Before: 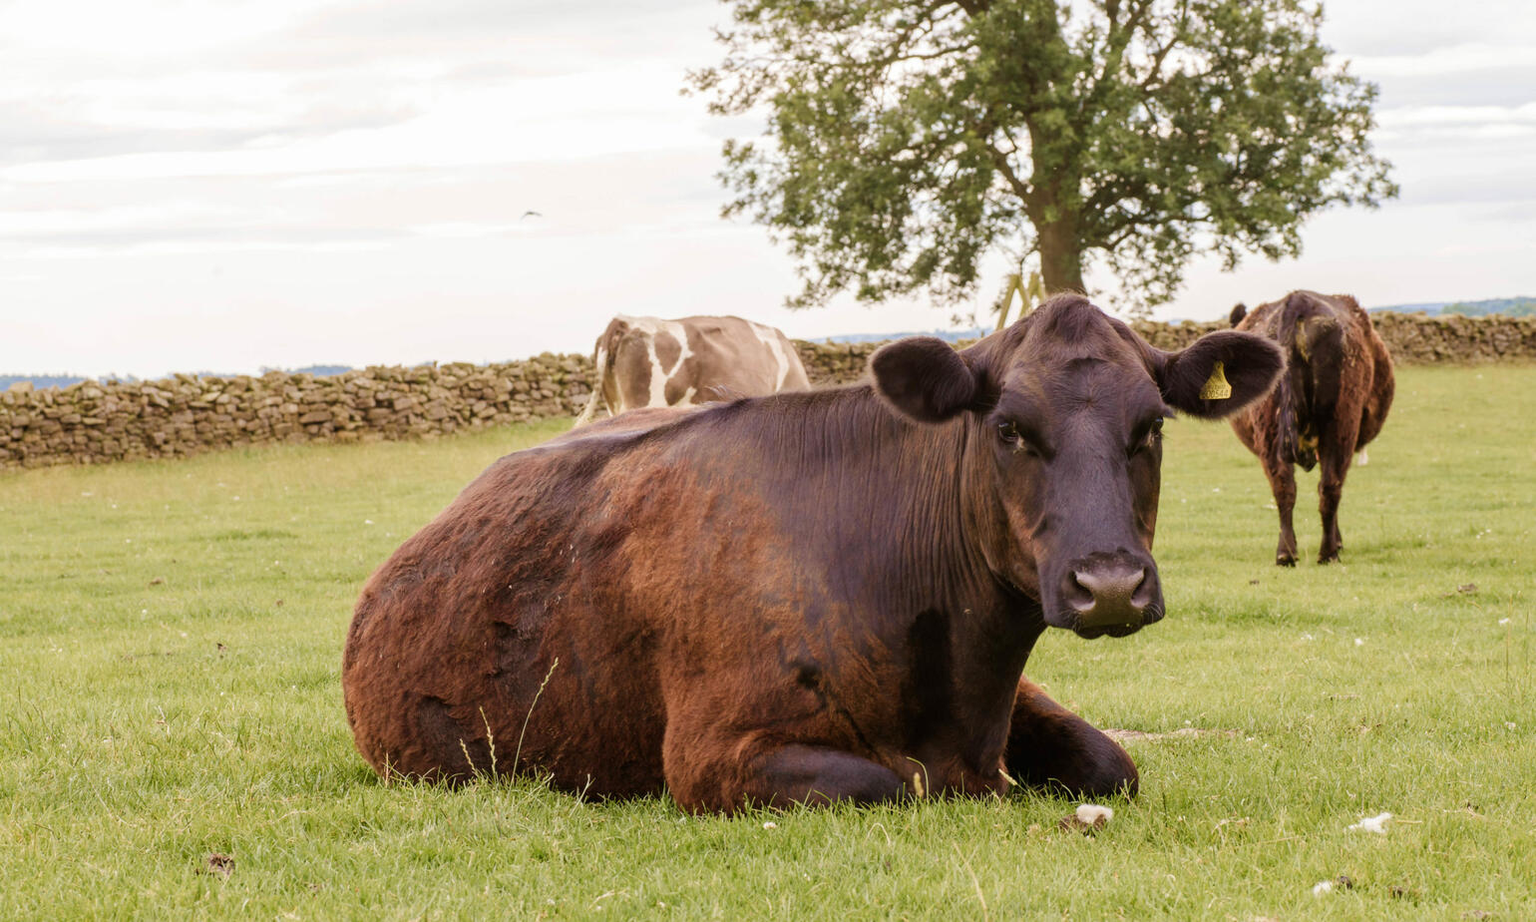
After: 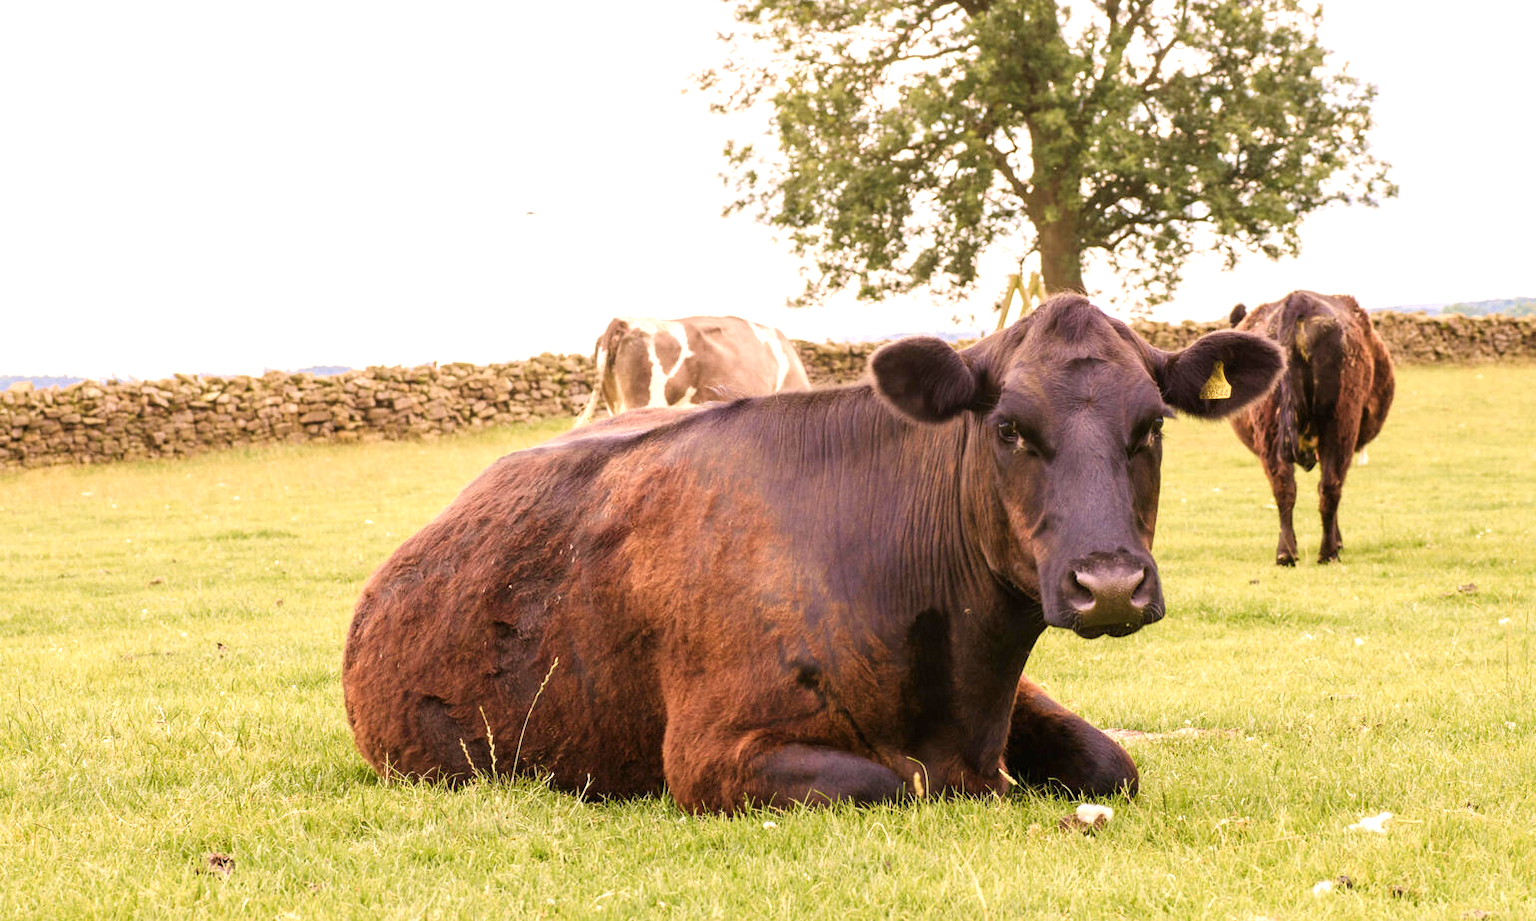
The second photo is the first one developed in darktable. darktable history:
color correction: highlights a* 7.34, highlights b* 4.37
exposure: exposure 0.7 EV, compensate highlight preservation false
